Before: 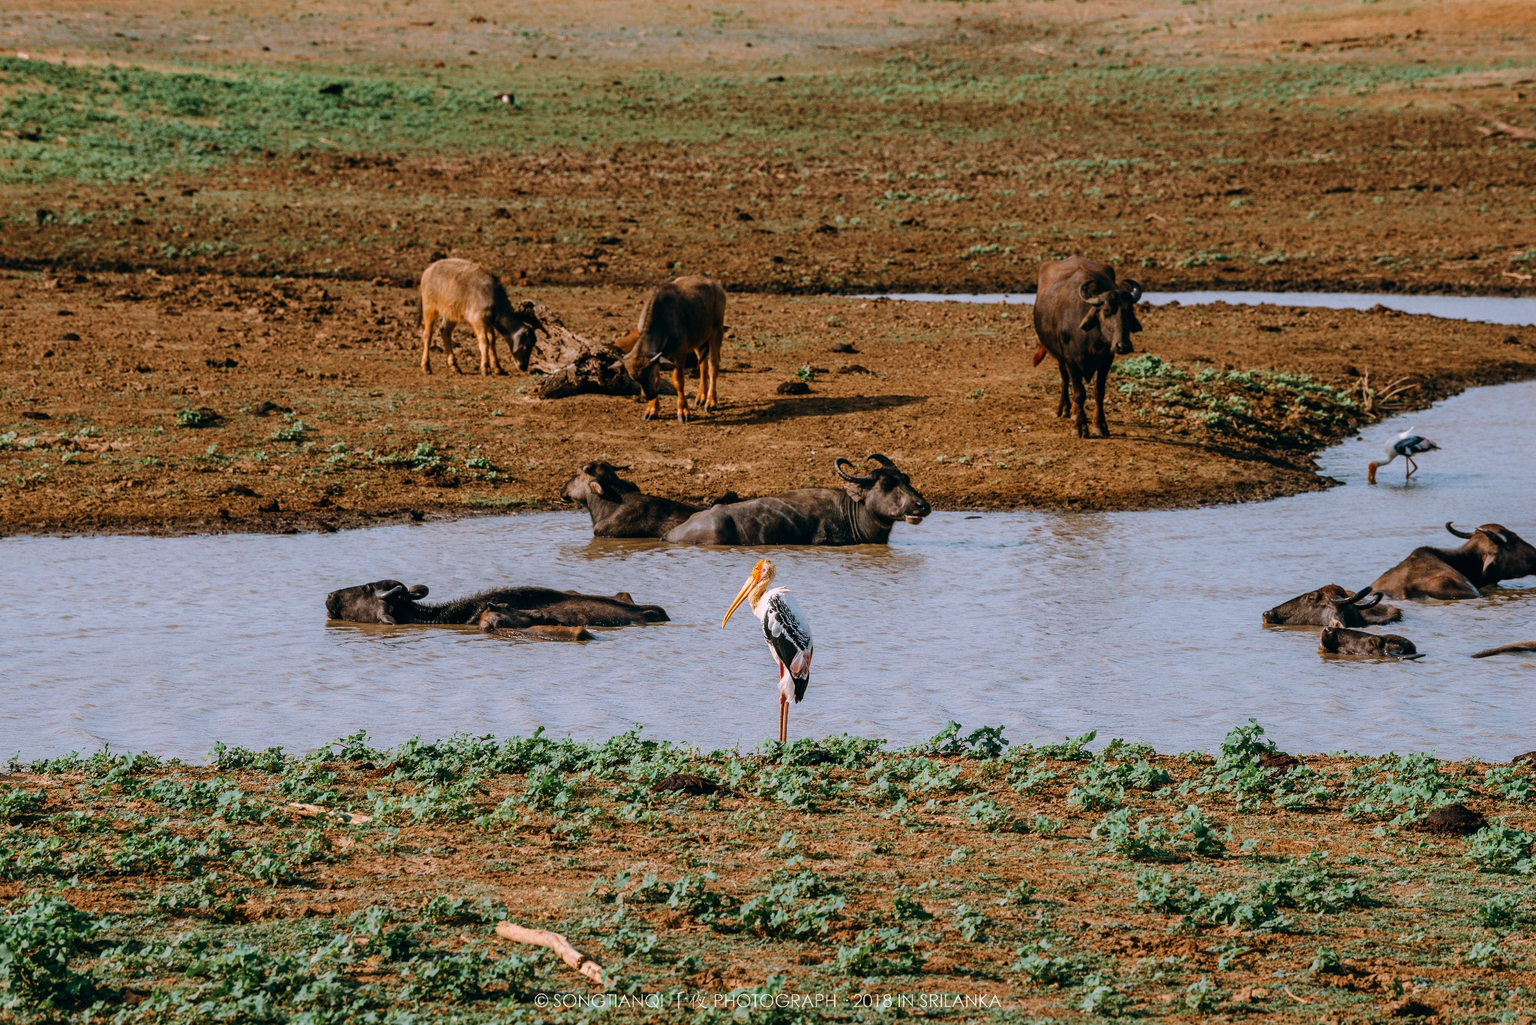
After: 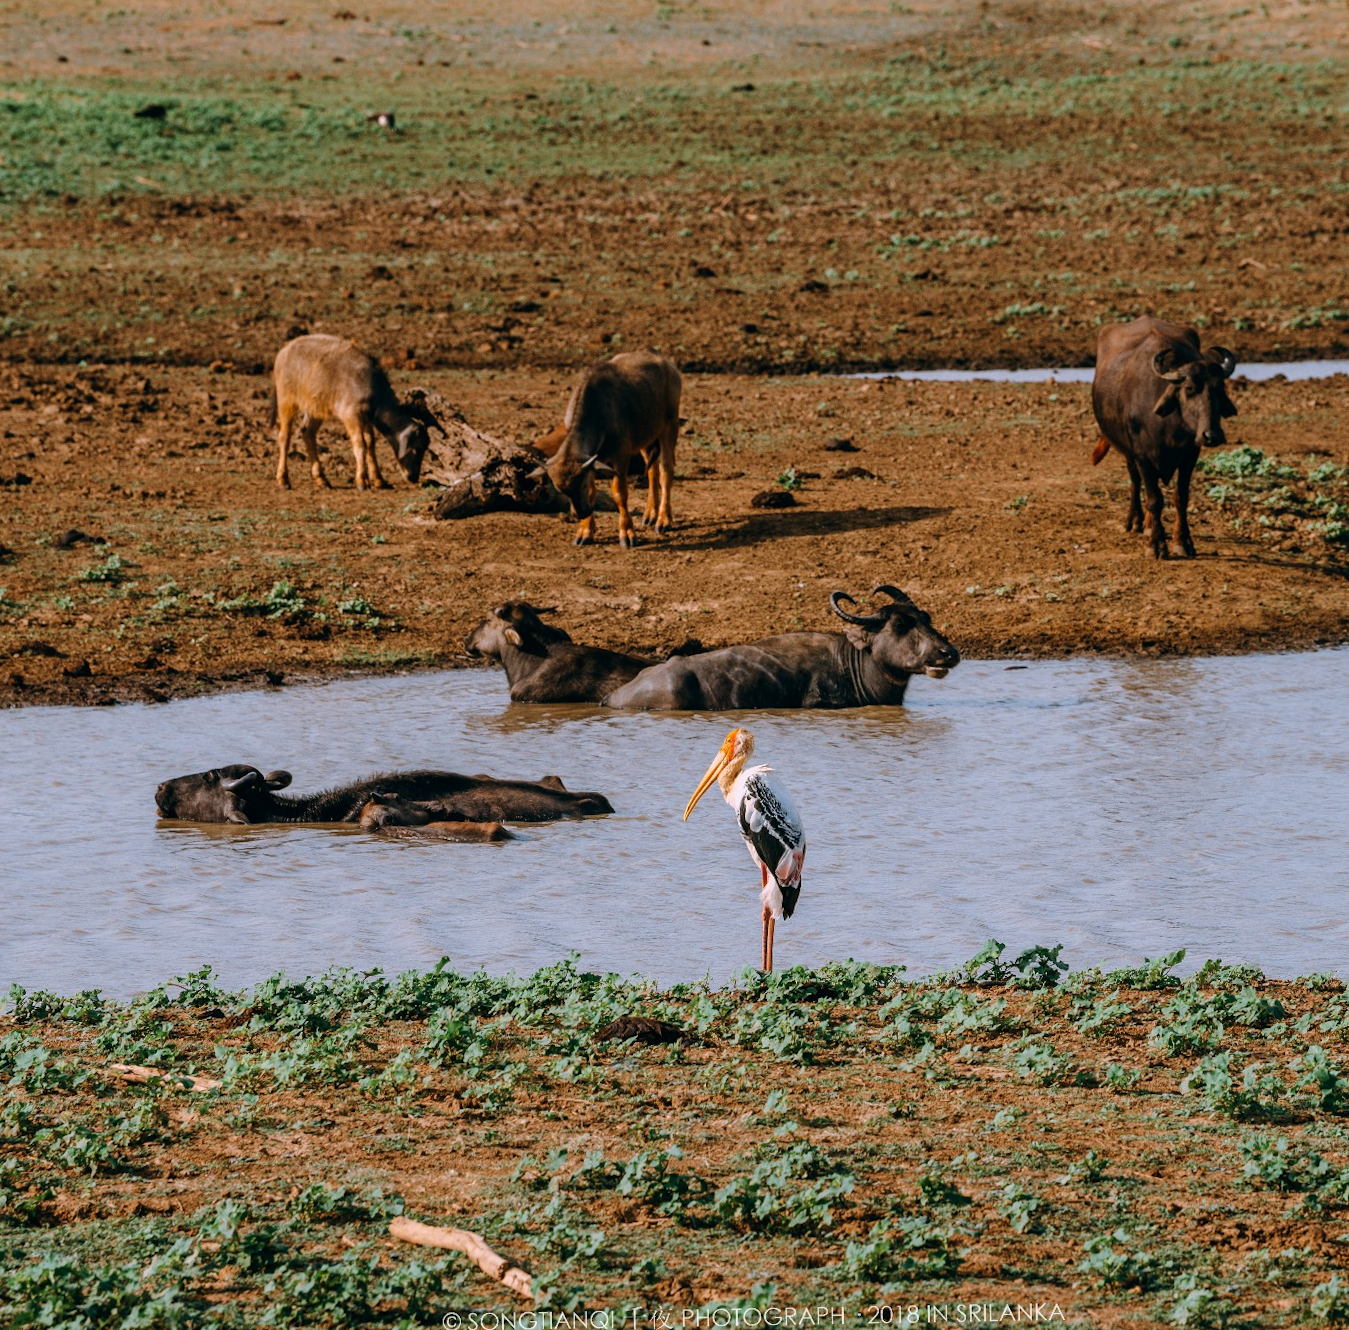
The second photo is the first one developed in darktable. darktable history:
crop and rotate: left 13.342%, right 19.991%
rotate and perspective: rotation -1°, crop left 0.011, crop right 0.989, crop top 0.025, crop bottom 0.975
